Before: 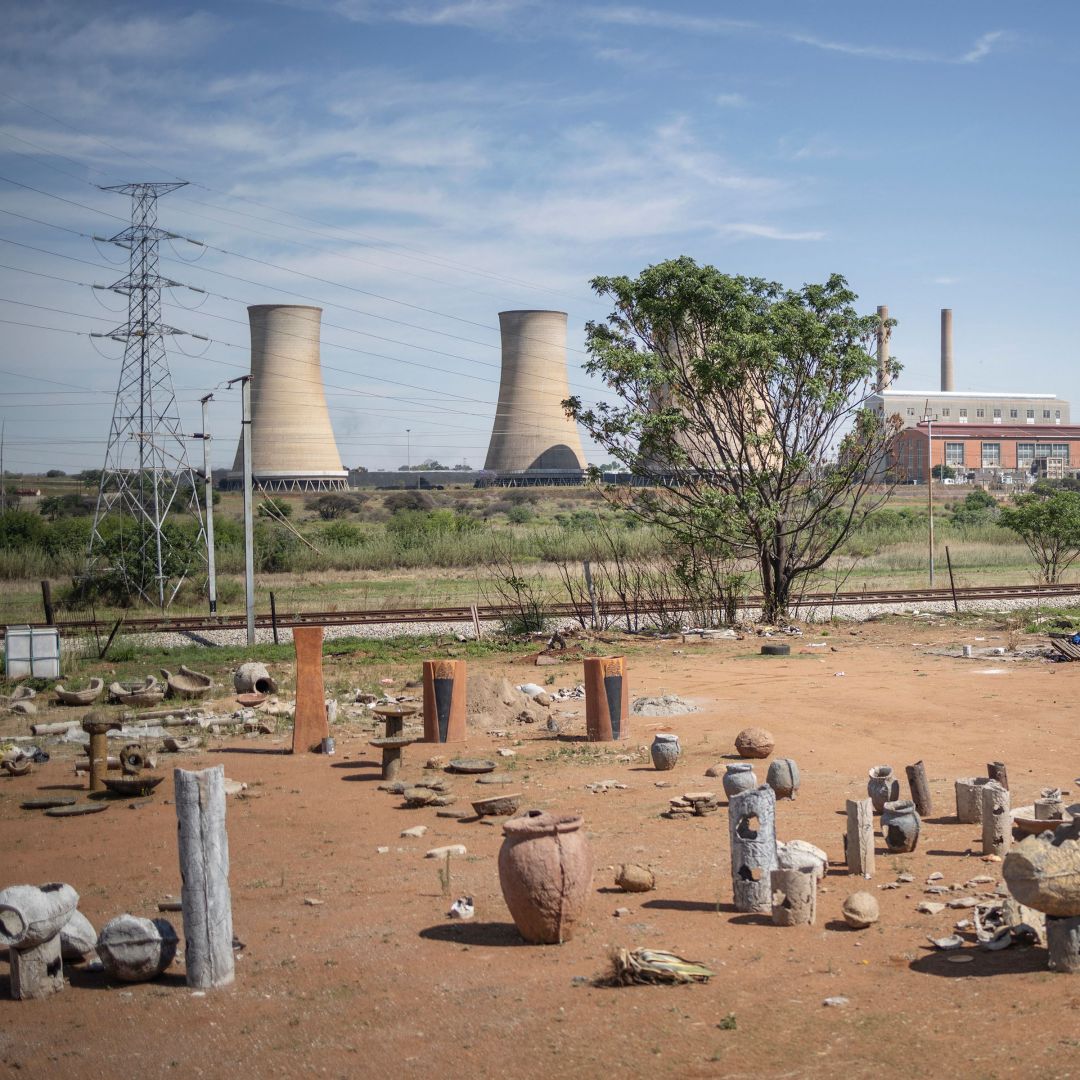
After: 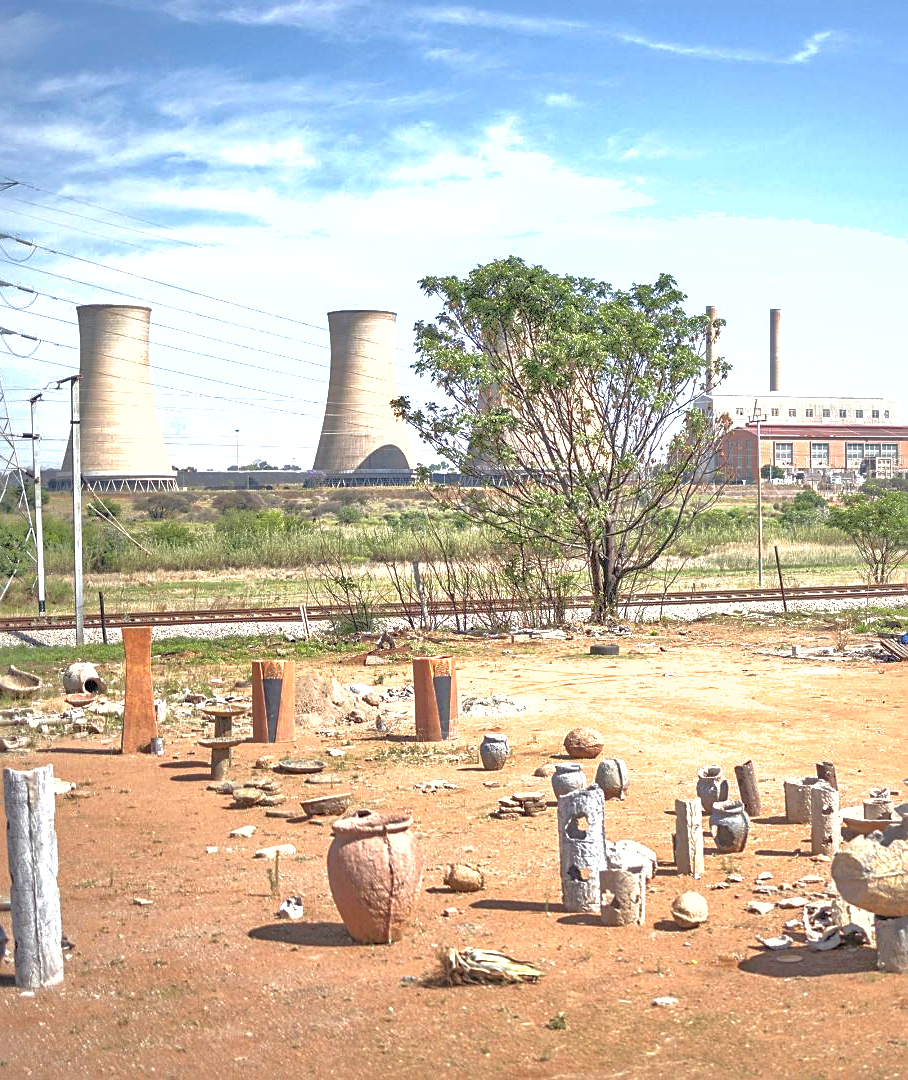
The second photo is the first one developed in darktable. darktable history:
local contrast: mode bilateral grid, contrast 20, coarseness 50, detail 119%, midtone range 0.2
contrast brightness saturation: saturation -0.034
tone equalizer: -7 EV 0.16 EV, -6 EV 0.631 EV, -5 EV 1.15 EV, -4 EV 1.3 EV, -3 EV 1.17 EV, -2 EV 0.6 EV, -1 EV 0.167 EV, mask exposure compensation -0.509 EV
sharpen: on, module defaults
shadows and highlights: shadows 30.09
exposure: black level correction 0, exposure 1.095 EV, compensate highlight preservation false
crop: left 15.835%
